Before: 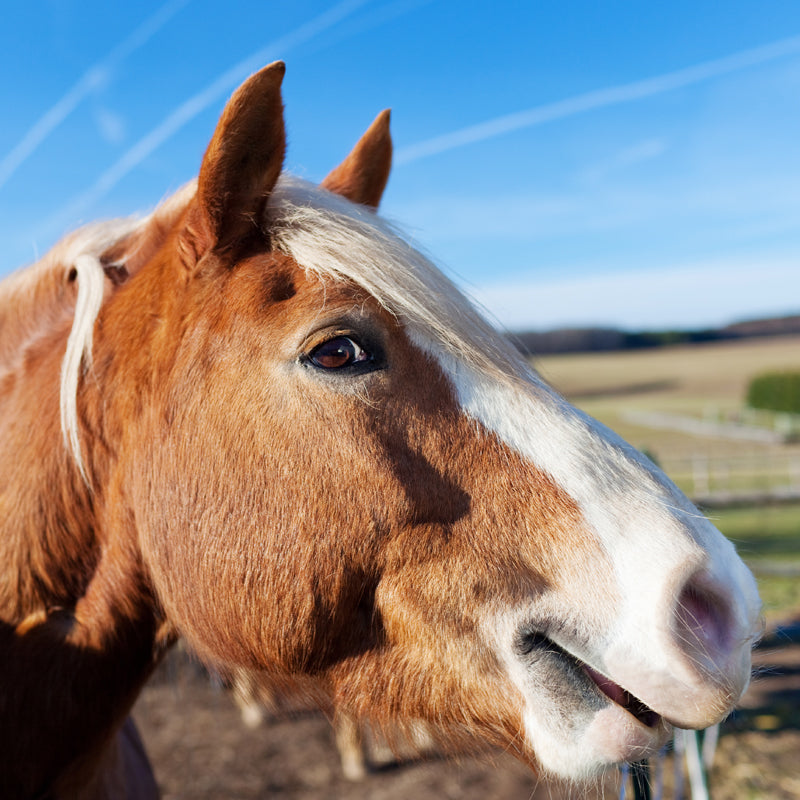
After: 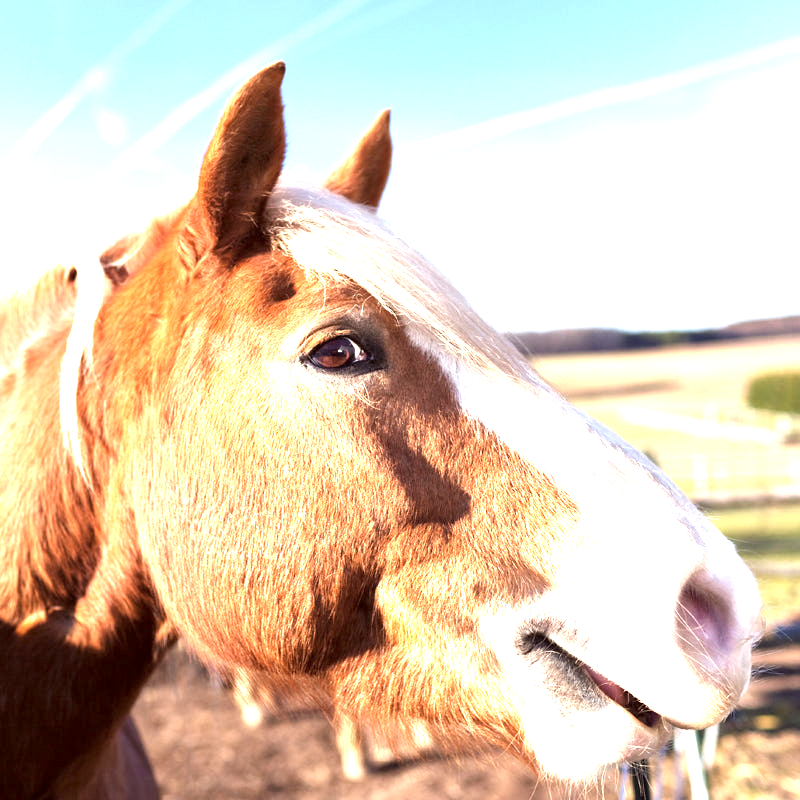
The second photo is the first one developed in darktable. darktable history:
color correction: highlights a* 10.21, highlights b* 9.79, shadows a* 8.61, shadows b* 7.88, saturation 0.8
exposure: black level correction 0, exposure 1.75 EV, compensate exposure bias true, compensate highlight preservation false
